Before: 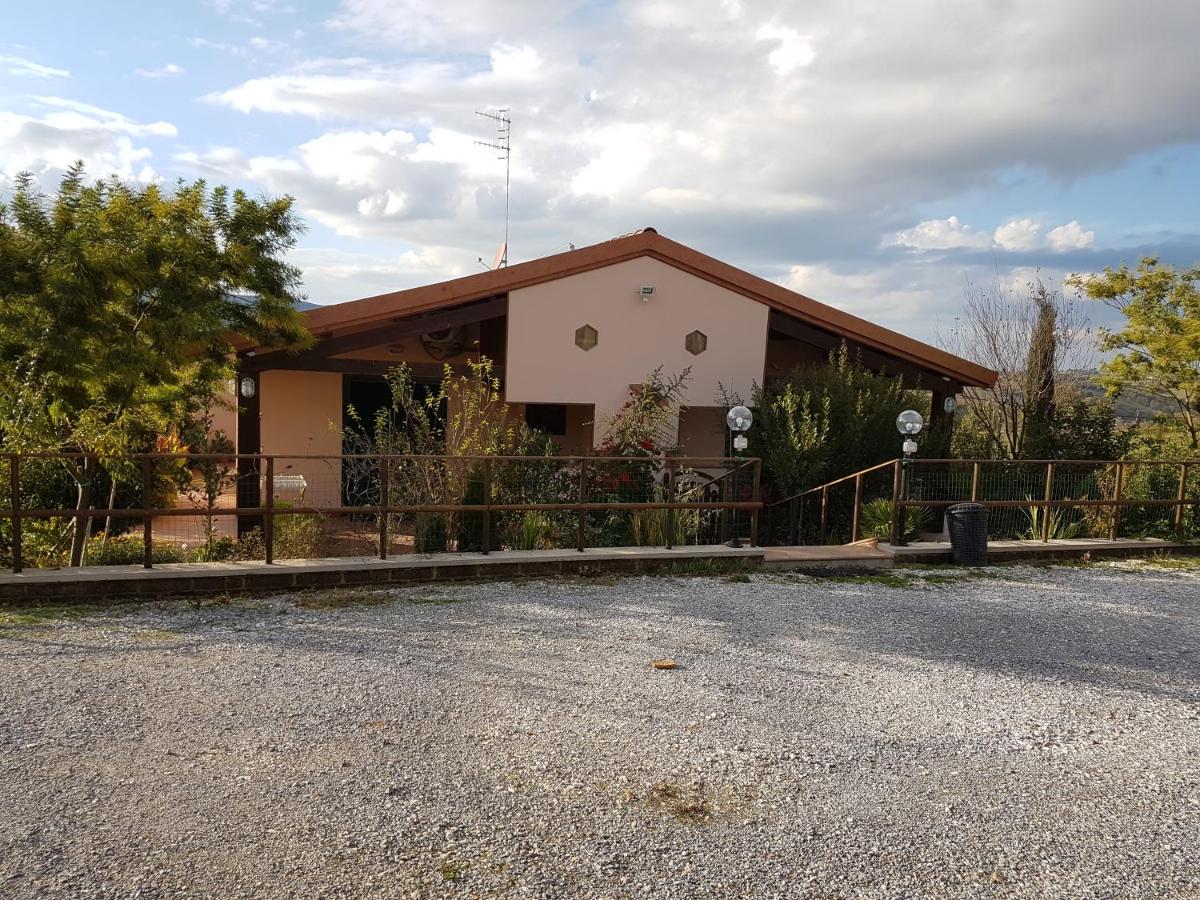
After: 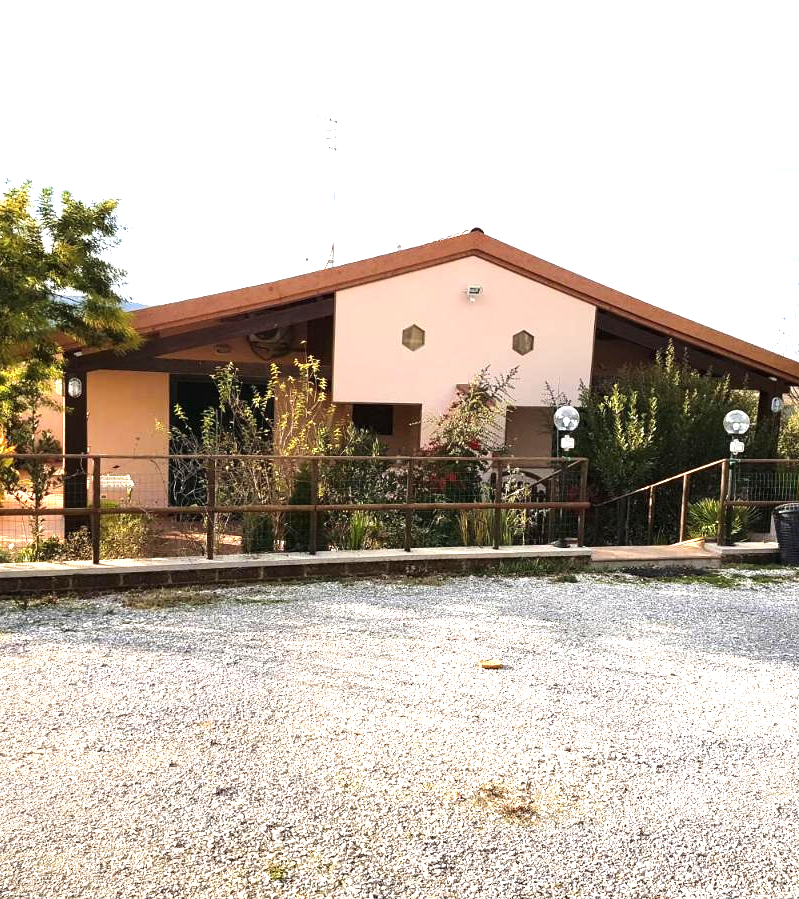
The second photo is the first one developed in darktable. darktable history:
crop and rotate: left 14.436%, right 18.898%
exposure: black level correction 0, exposure 1.35 EV, compensate exposure bias true, compensate highlight preservation false
tone equalizer: -8 EV -0.417 EV, -7 EV -0.389 EV, -6 EV -0.333 EV, -5 EV -0.222 EV, -3 EV 0.222 EV, -2 EV 0.333 EV, -1 EV 0.389 EV, +0 EV 0.417 EV, edges refinement/feathering 500, mask exposure compensation -1.57 EV, preserve details no
